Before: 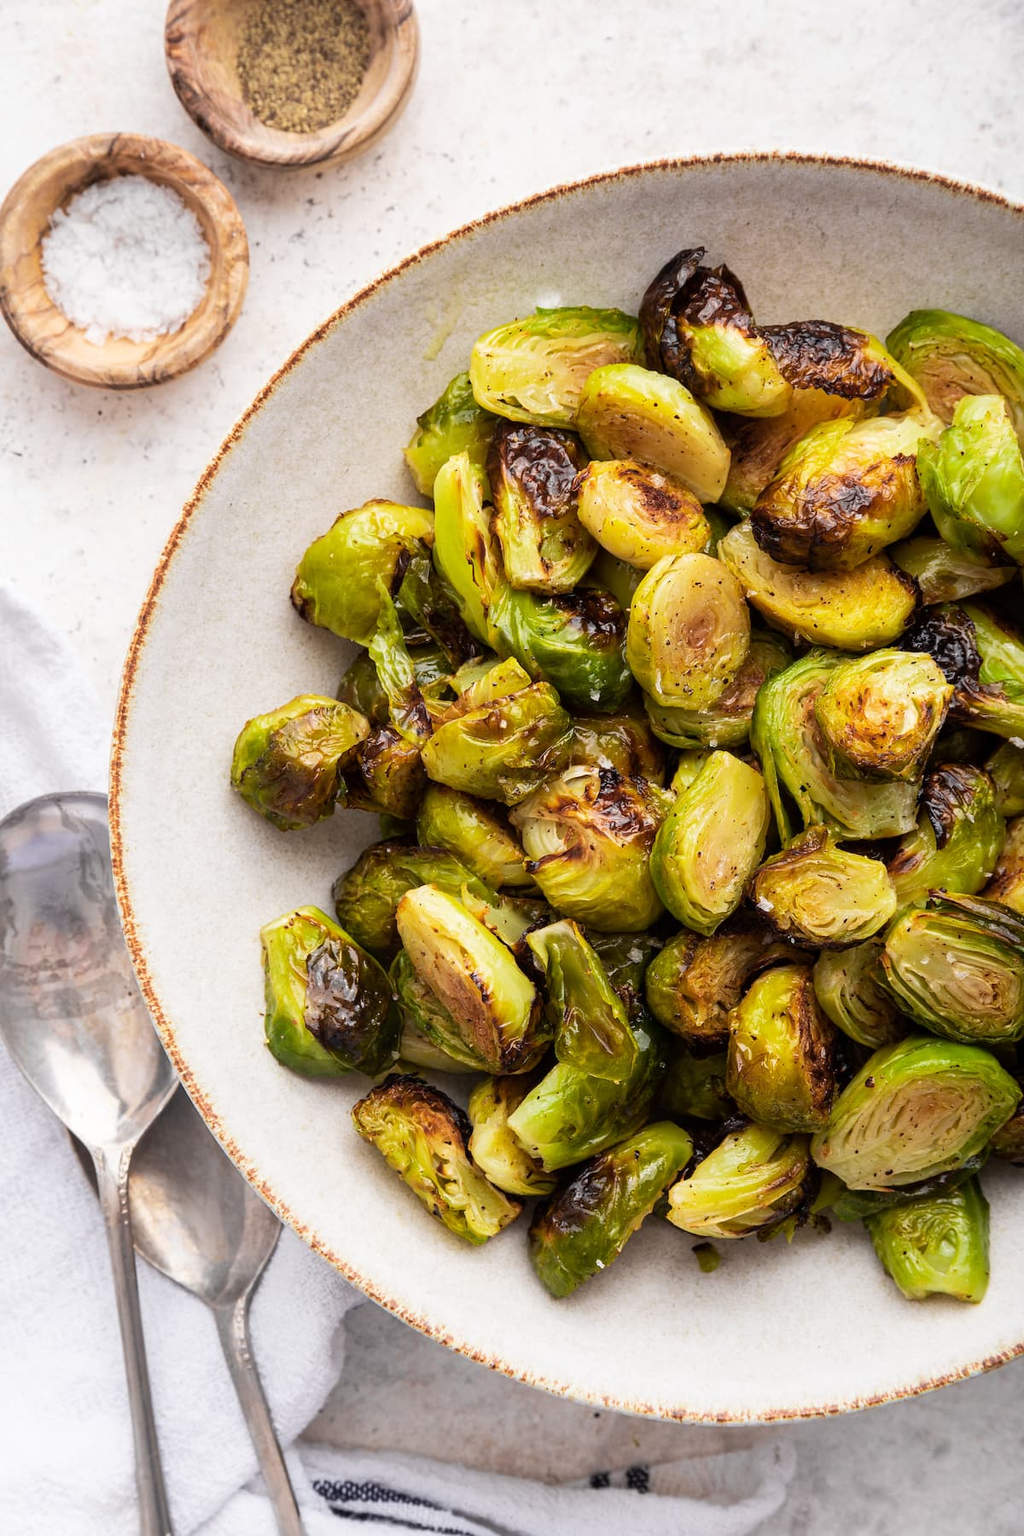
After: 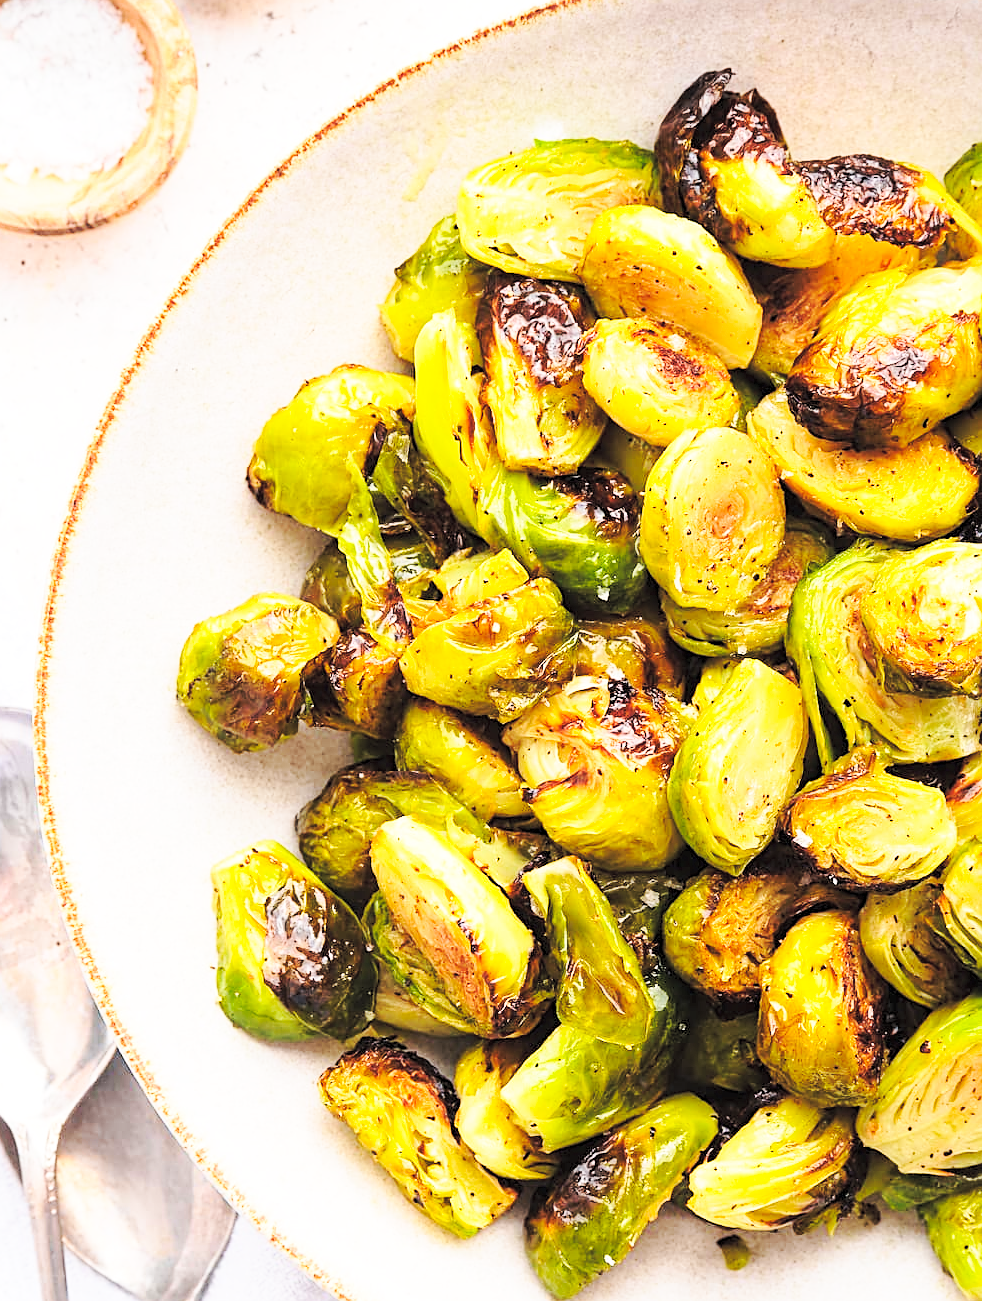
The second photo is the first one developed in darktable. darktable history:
sharpen: on, module defaults
contrast brightness saturation: contrast 0.104, brightness 0.316, saturation 0.146
crop: left 7.847%, top 12.292%, right 10.292%, bottom 15.397%
base curve: curves: ch0 [(0, 0) (0.032, 0.037) (0.105, 0.228) (0.435, 0.76) (0.856, 0.983) (1, 1)], preserve colors none
